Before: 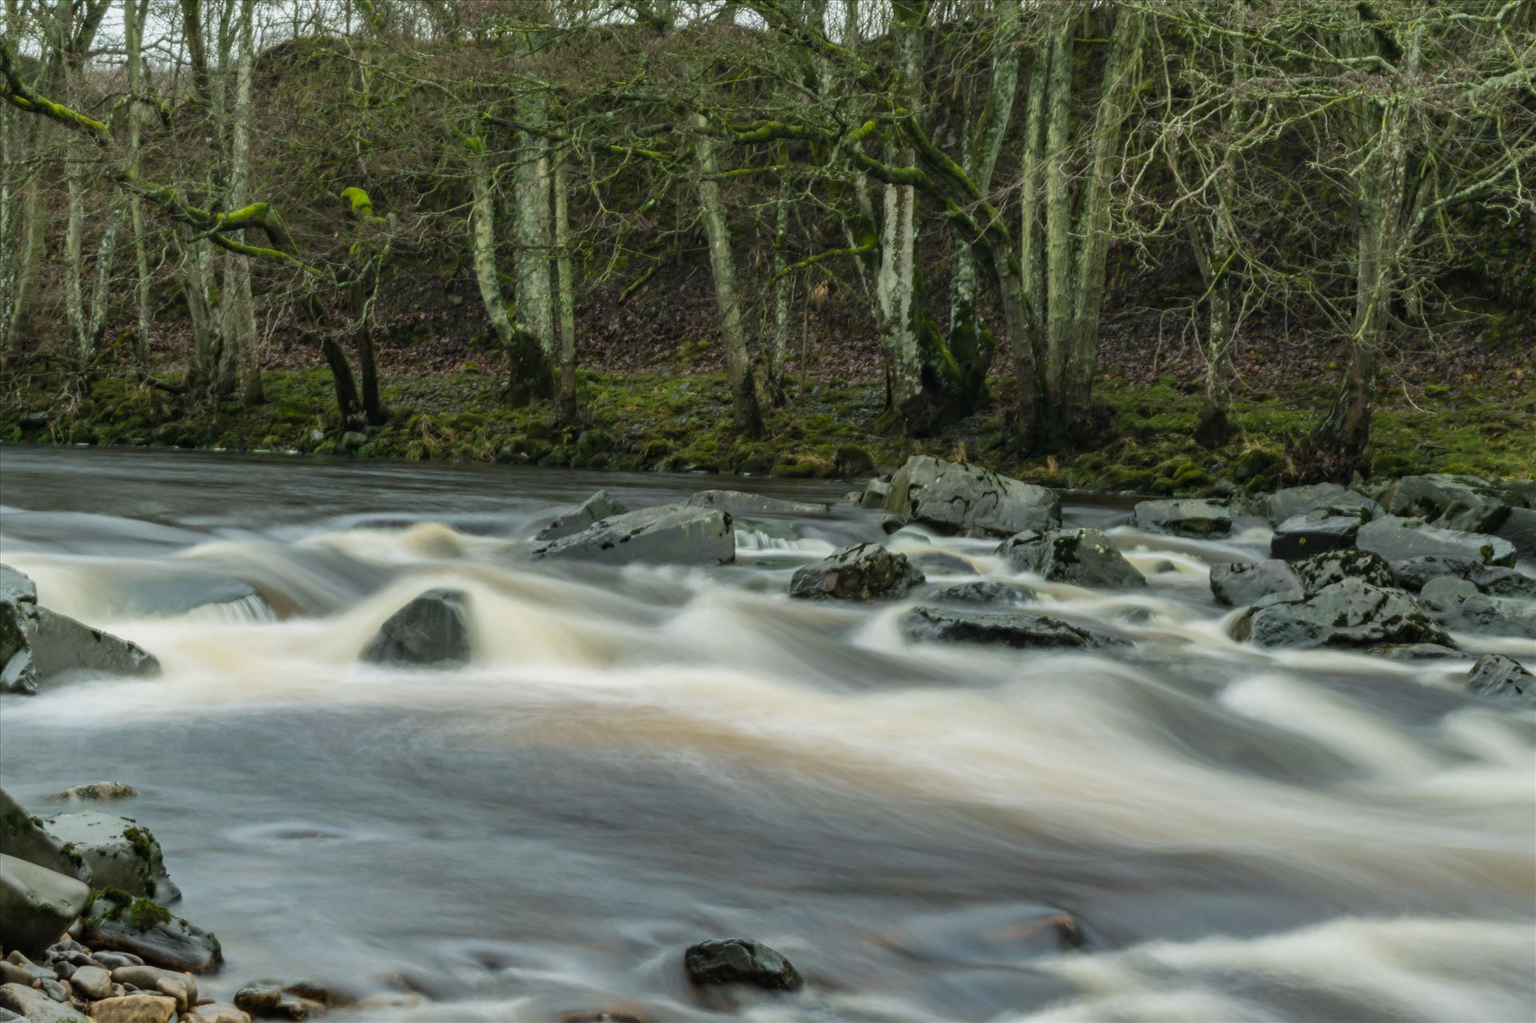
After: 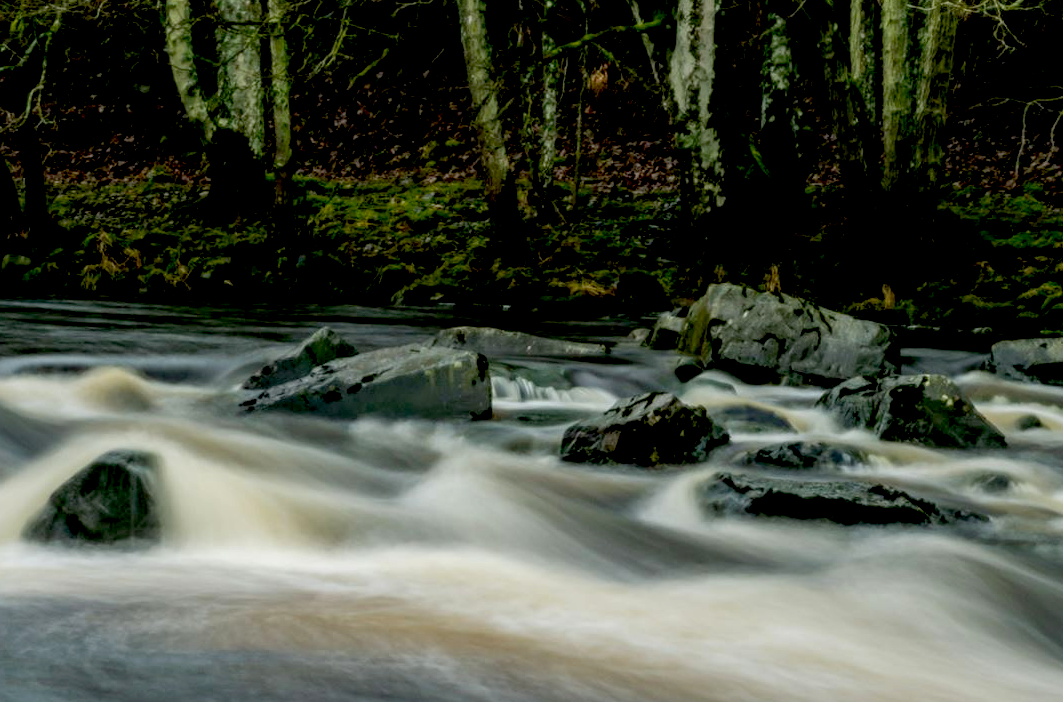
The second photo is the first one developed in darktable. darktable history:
crop and rotate: left 22.275%, top 22.438%, right 22.319%, bottom 22.653%
local contrast: on, module defaults
exposure: black level correction 0.046, exposure 0.013 EV, compensate exposure bias true, compensate highlight preservation false
